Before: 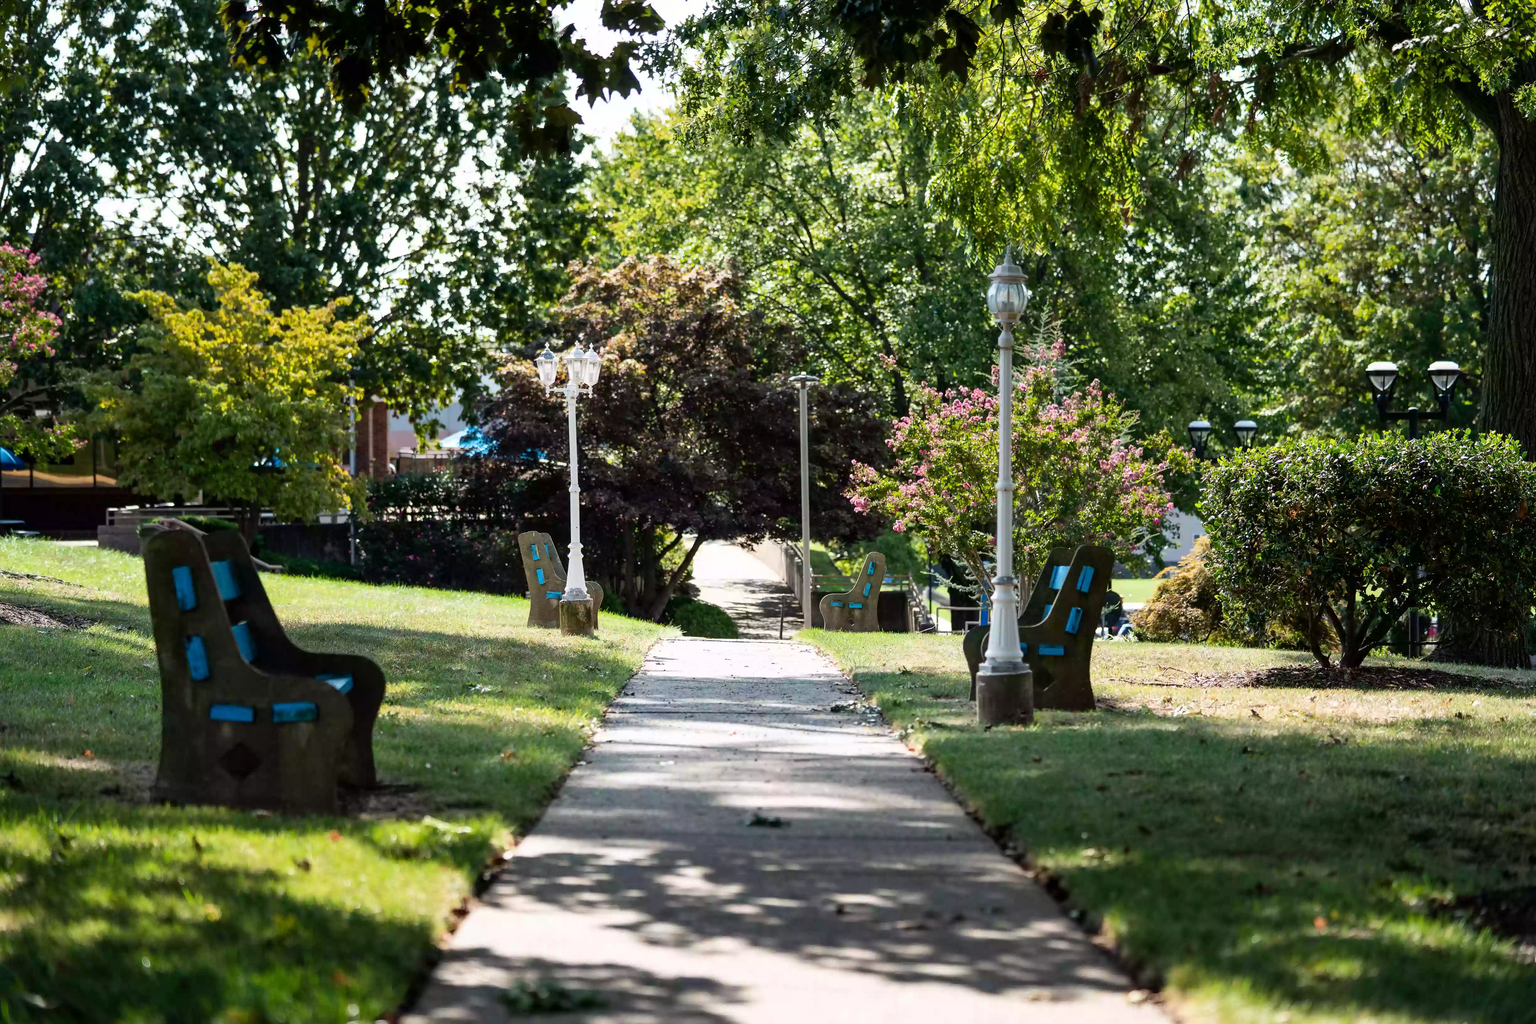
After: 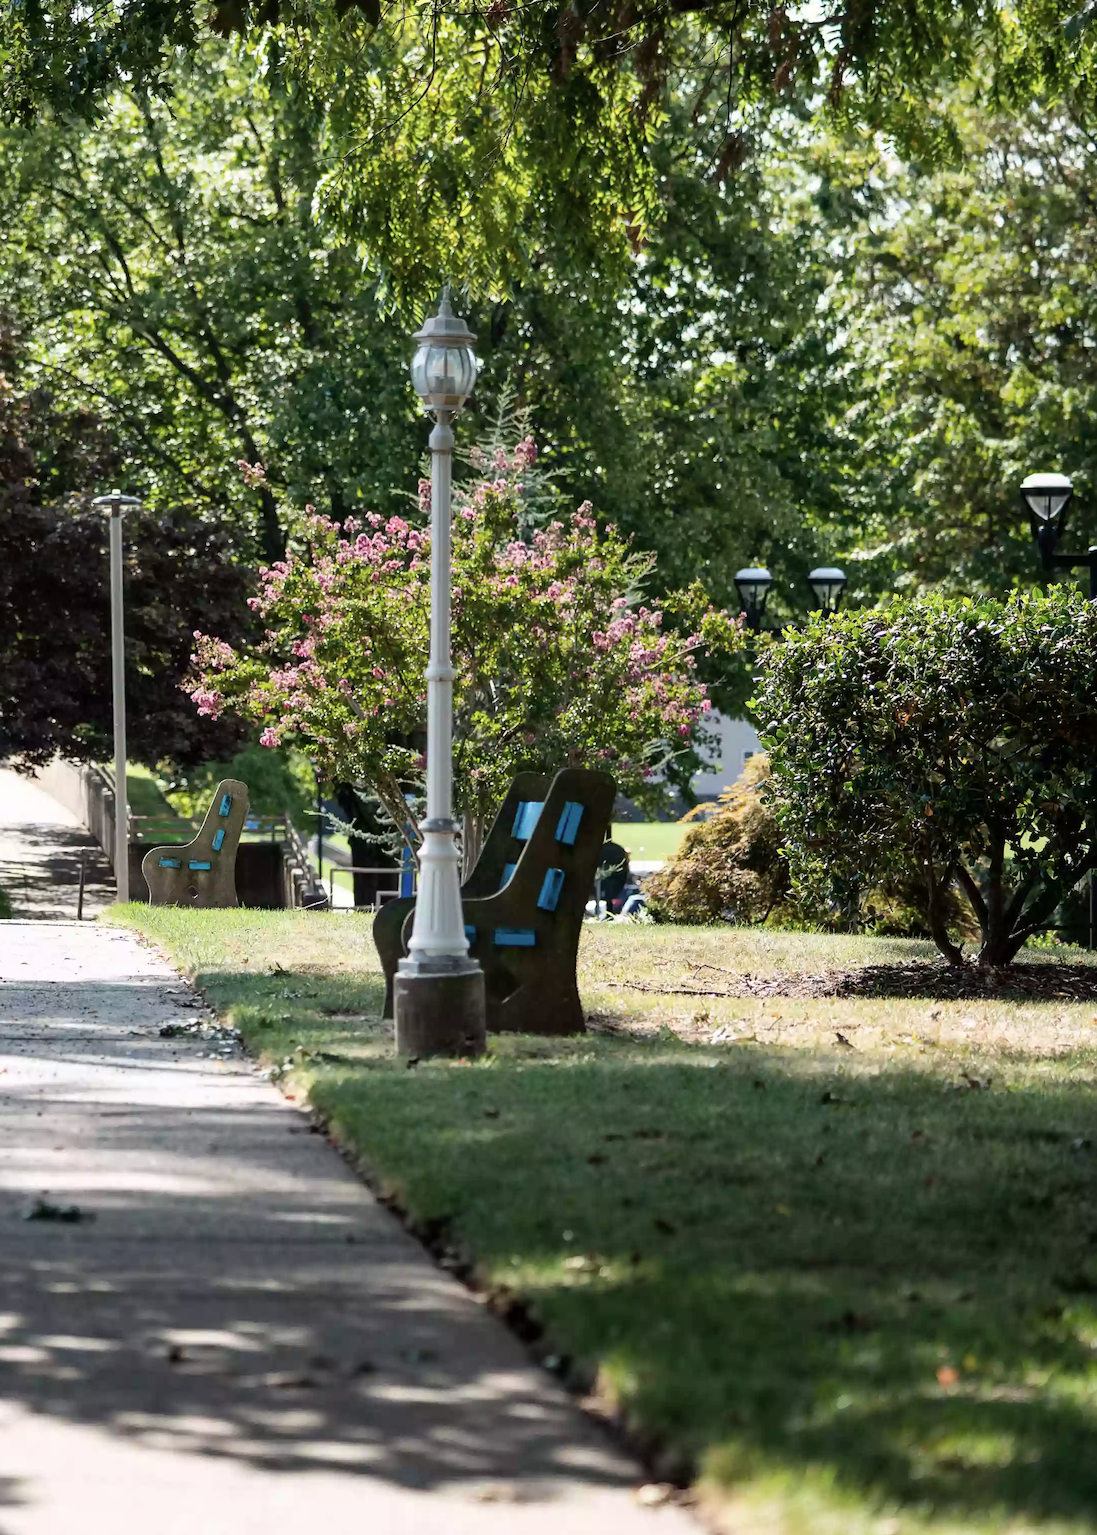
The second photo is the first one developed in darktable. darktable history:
crop: left 47.628%, top 6.643%, right 7.874%
color correction: saturation 0.85
